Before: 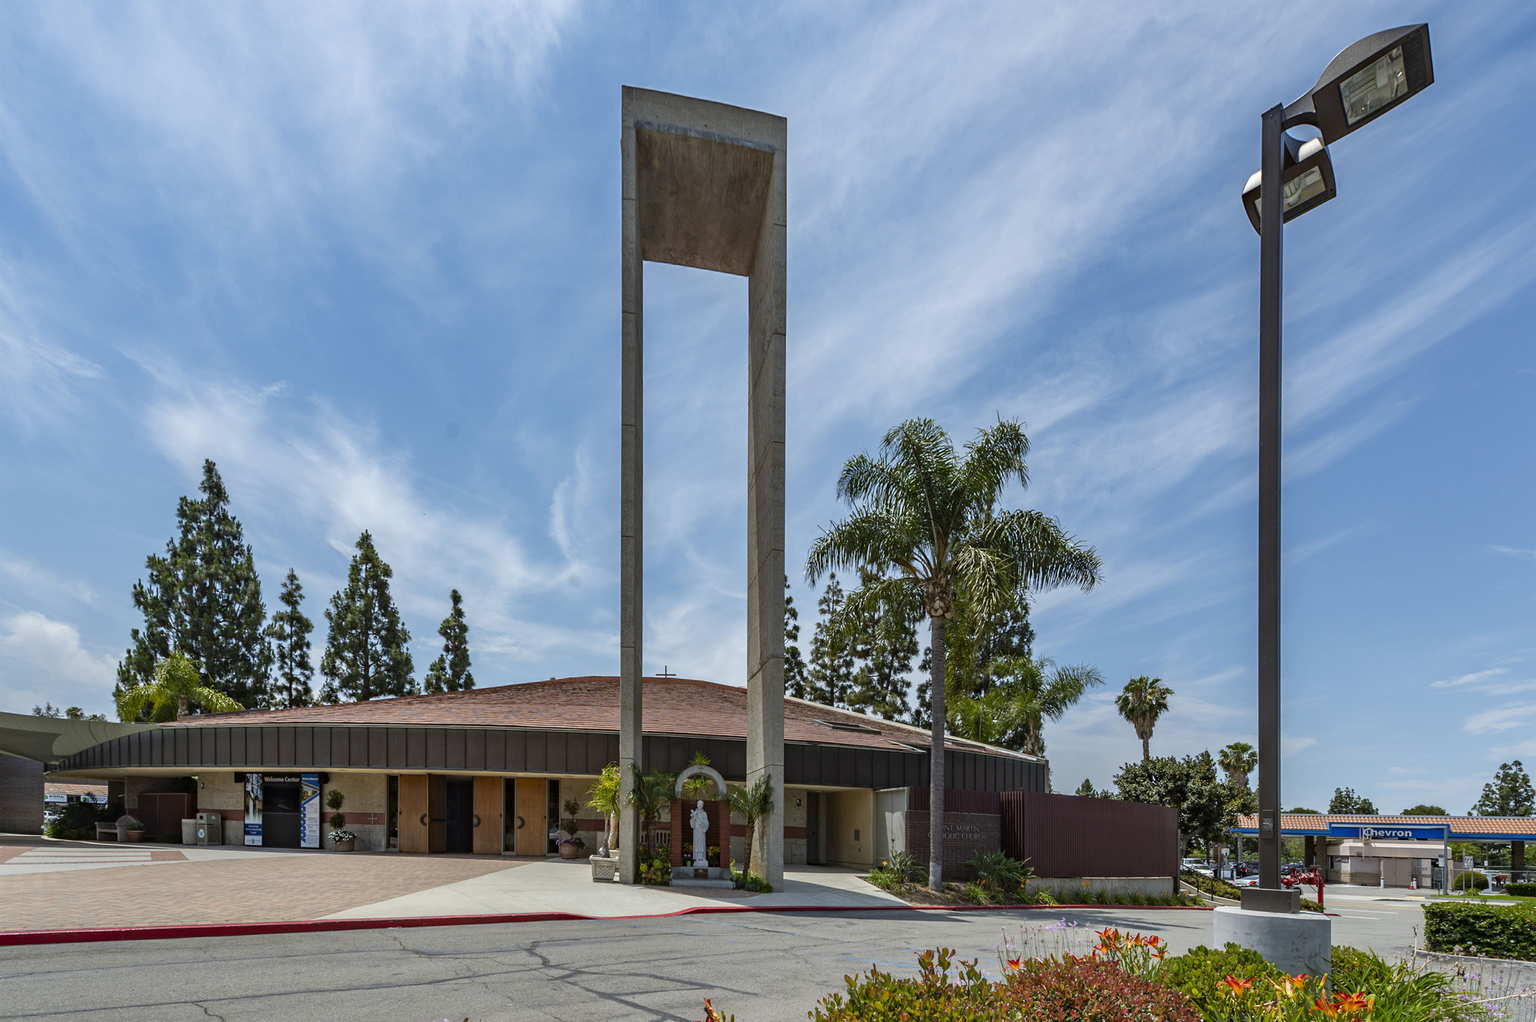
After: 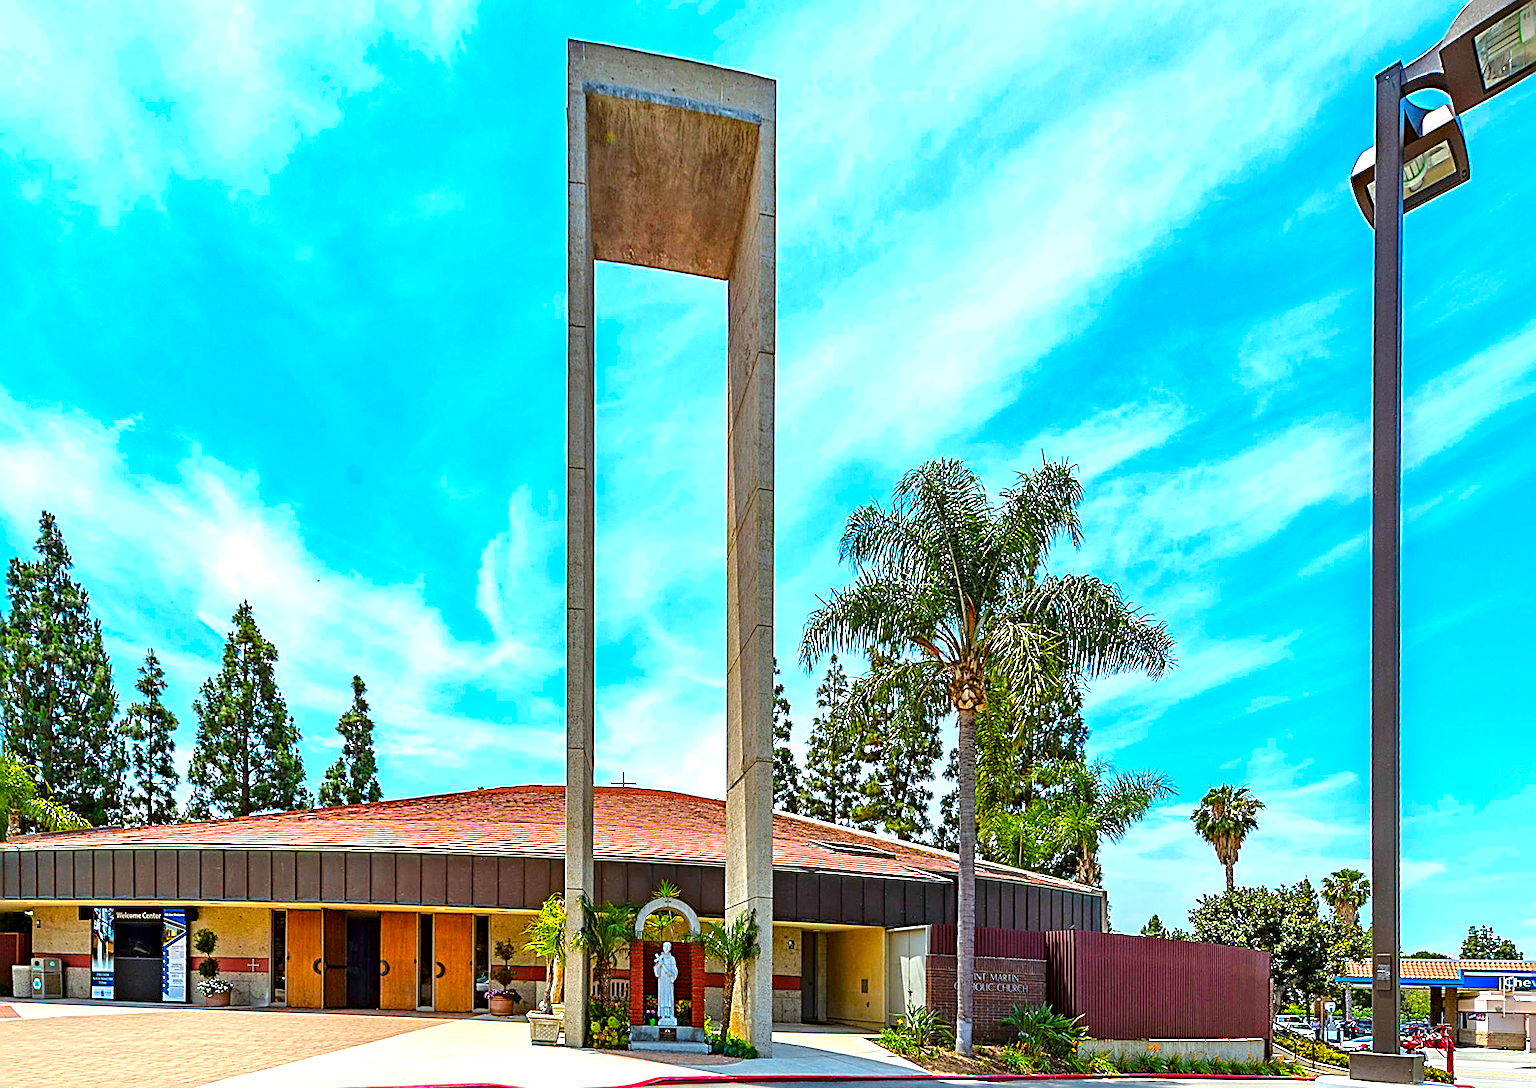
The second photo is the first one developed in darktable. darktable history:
sharpen: radius 1.685, amount 1.294
crop: left 11.225%, top 5.381%, right 9.565%, bottom 10.314%
contrast brightness saturation: saturation 0.5
exposure: black level correction 0, exposure 1.1 EV, compensate exposure bias true, compensate highlight preservation false
color balance rgb: perceptual saturation grading › global saturation 25%, perceptual brilliance grading › mid-tones 10%, perceptual brilliance grading › shadows 15%, global vibrance 20%
local contrast: mode bilateral grid, contrast 20, coarseness 50, detail 140%, midtone range 0.2
